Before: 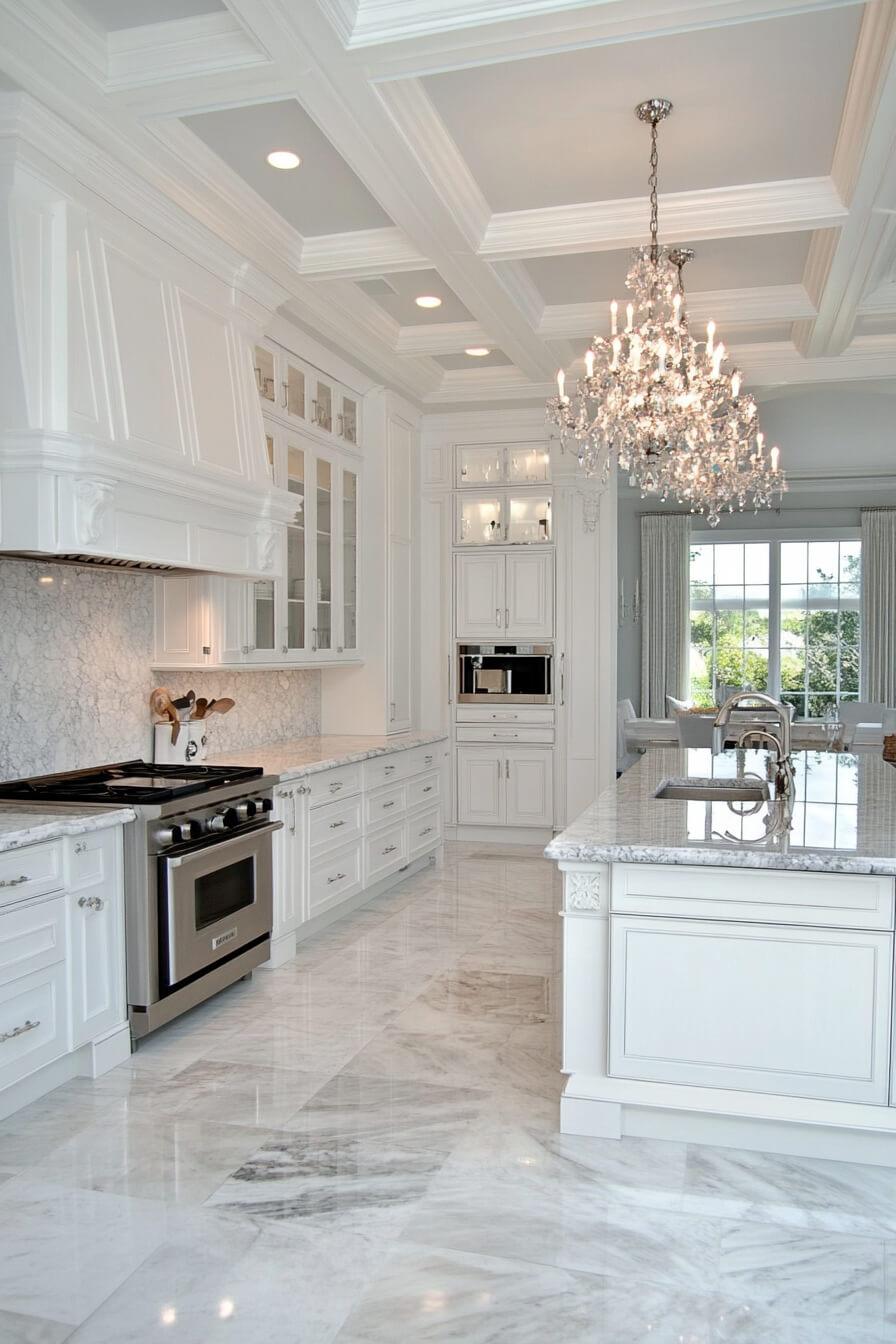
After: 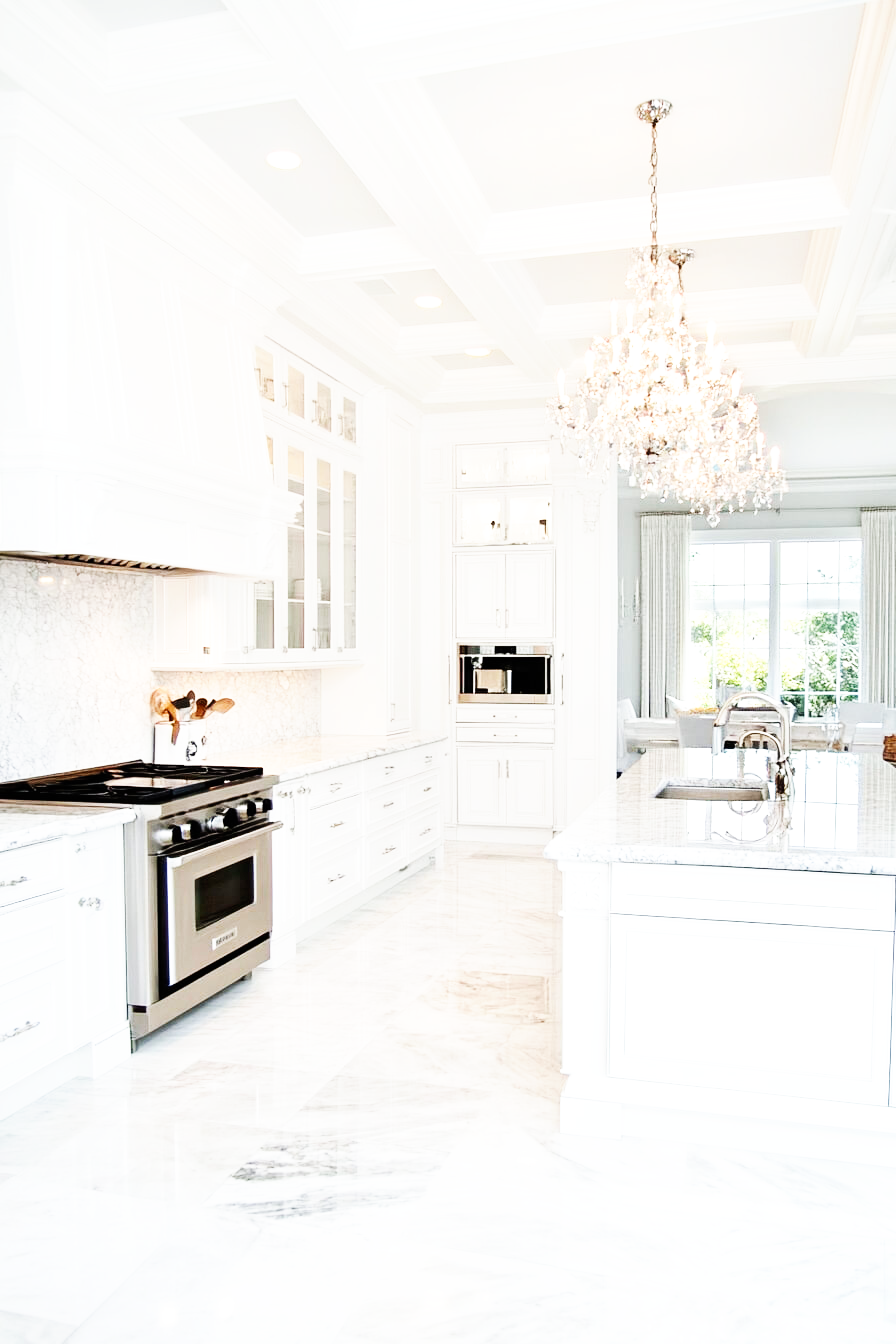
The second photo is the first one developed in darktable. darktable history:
exposure: exposure 0.509 EV, compensate highlight preservation false
base curve: curves: ch0 [(0, 0) (0.007, 0.004) (0.027, 0.03) (0.046, 0.07) (0.207, 0.54) (0.442, 0.872) (0.673, 0.972) (1, 1)], preserve colors none
